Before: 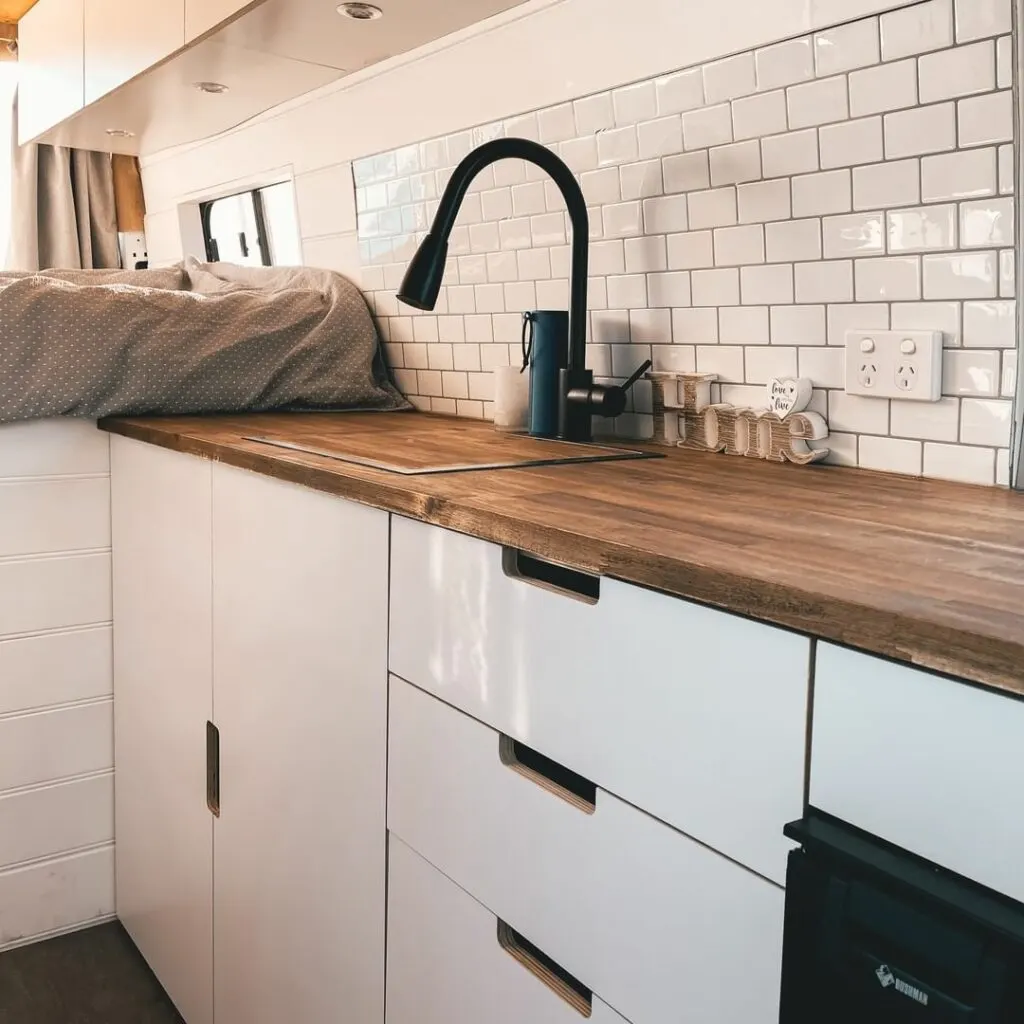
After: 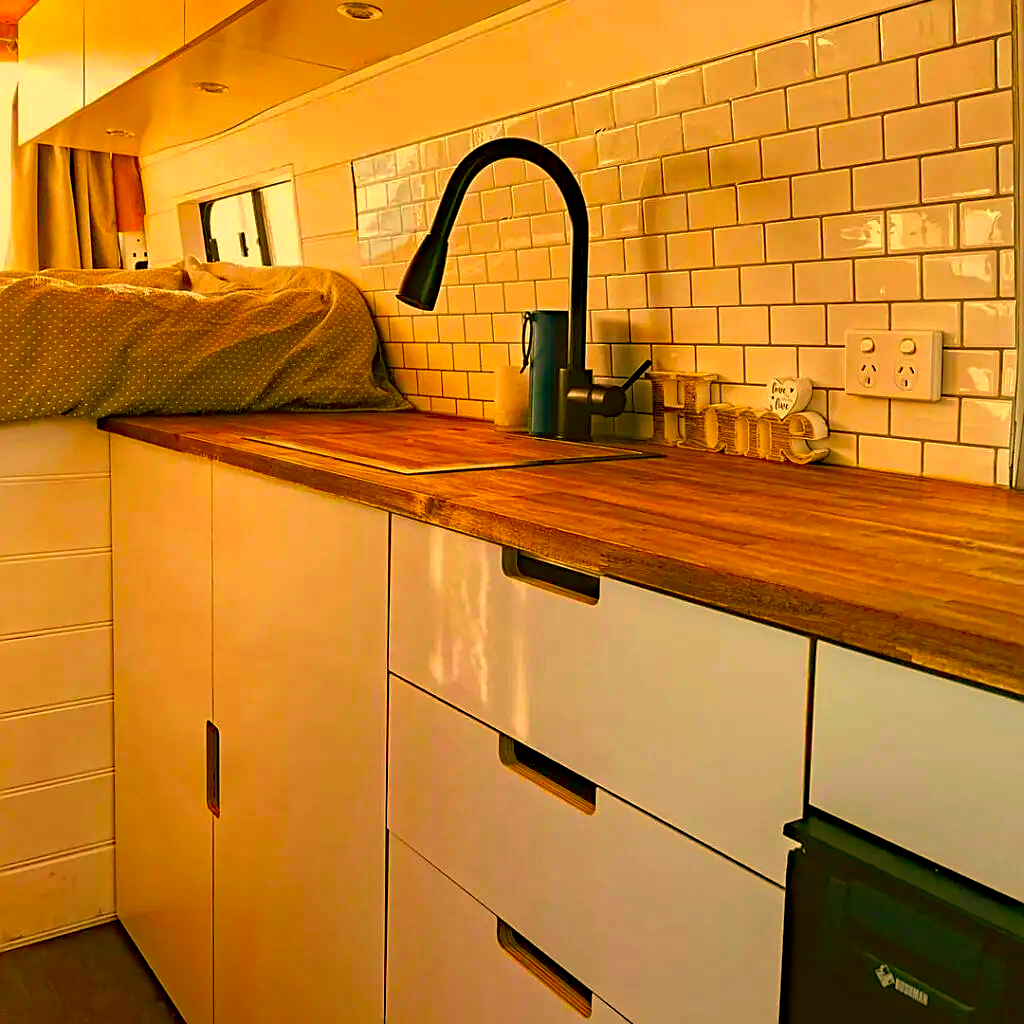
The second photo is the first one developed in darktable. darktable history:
shadows and highlights: on, module defaults
haze removal: strength 0.53, distance 0.925, compatibility mode true, adaptive false
color correction: highlights a* 10.44, highlights b* 30.04, shadows a* 2.73, shadows b* 17.51, saturation 1.72
sharpen: on, module defaults
